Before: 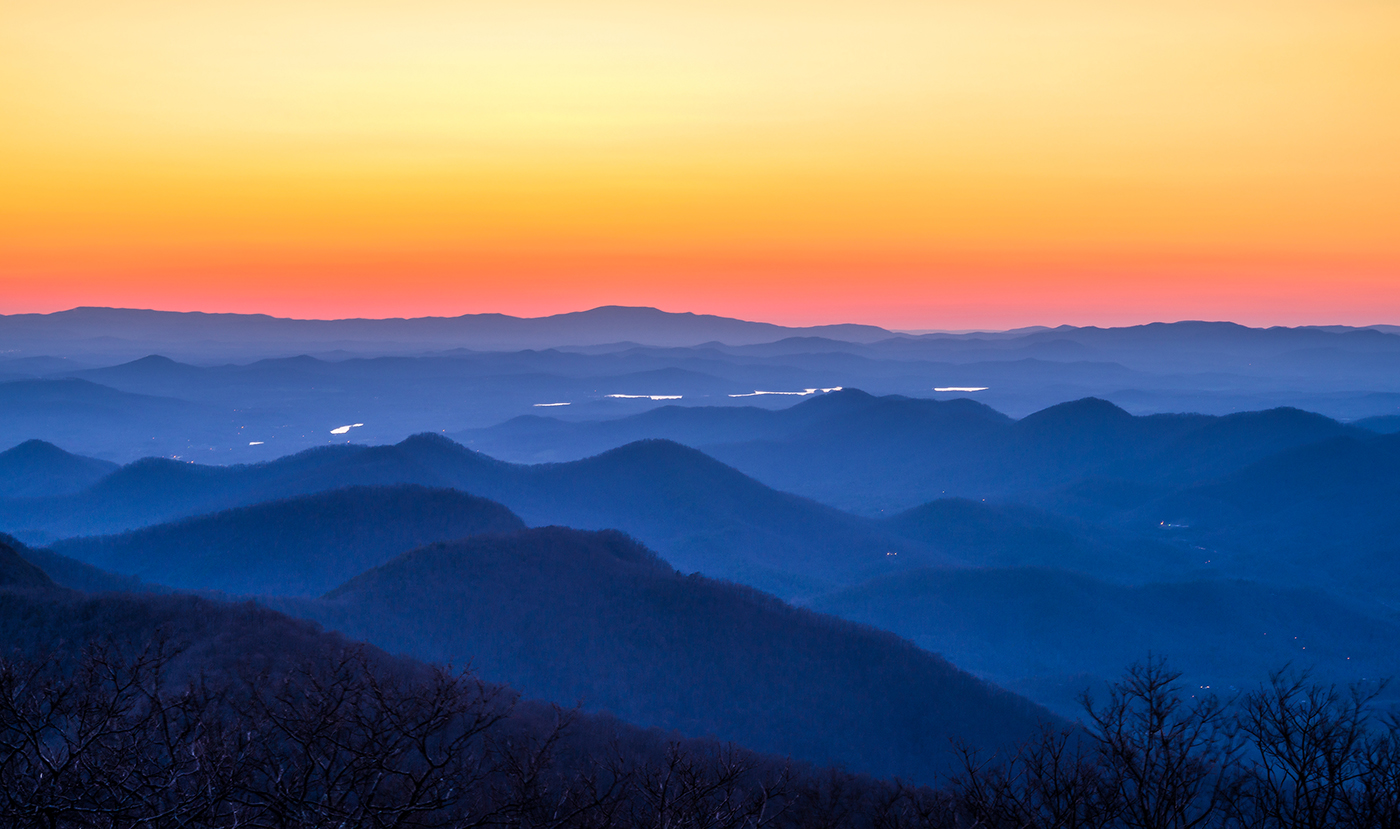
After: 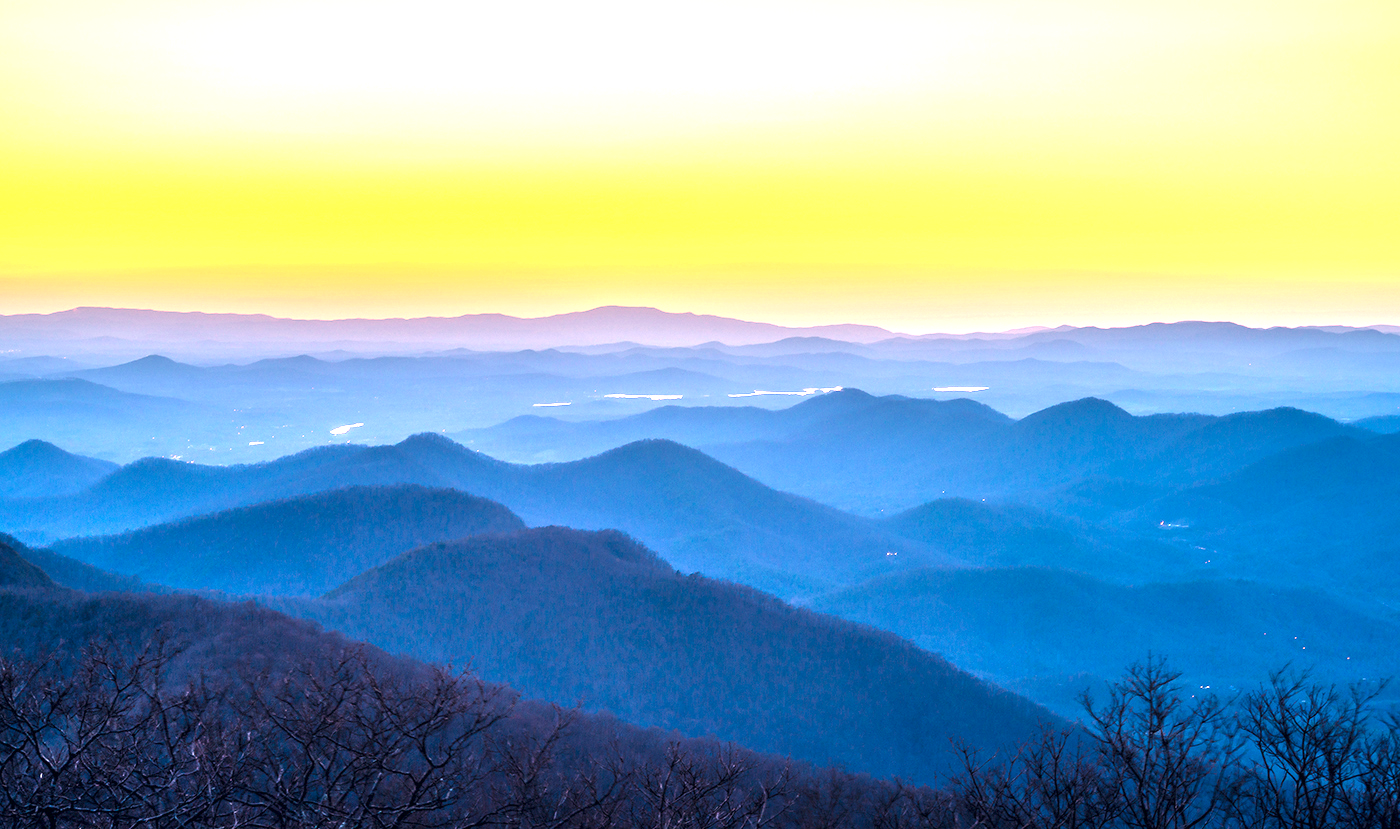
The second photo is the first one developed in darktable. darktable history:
exposure: exposure 2.003 EV, compensate highlight preservation false
white balance: red 1.123, blue 0.83
color correction: highlights a* 0.207, highlights b* 2.7, shadows a* -0.874, shadows b* -4.78
